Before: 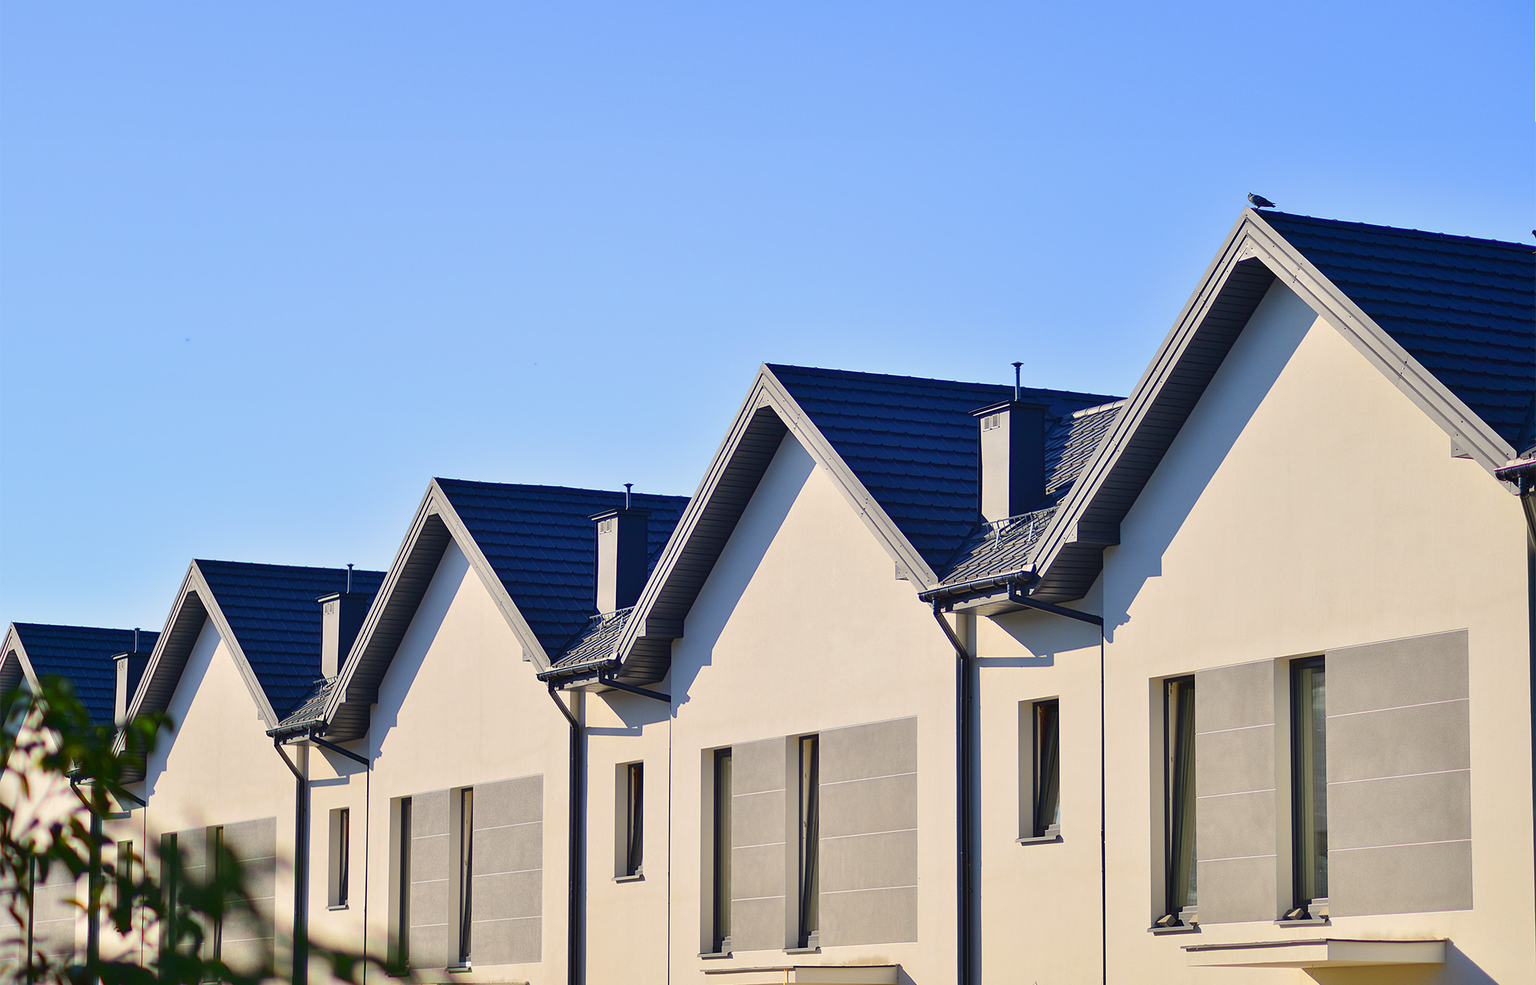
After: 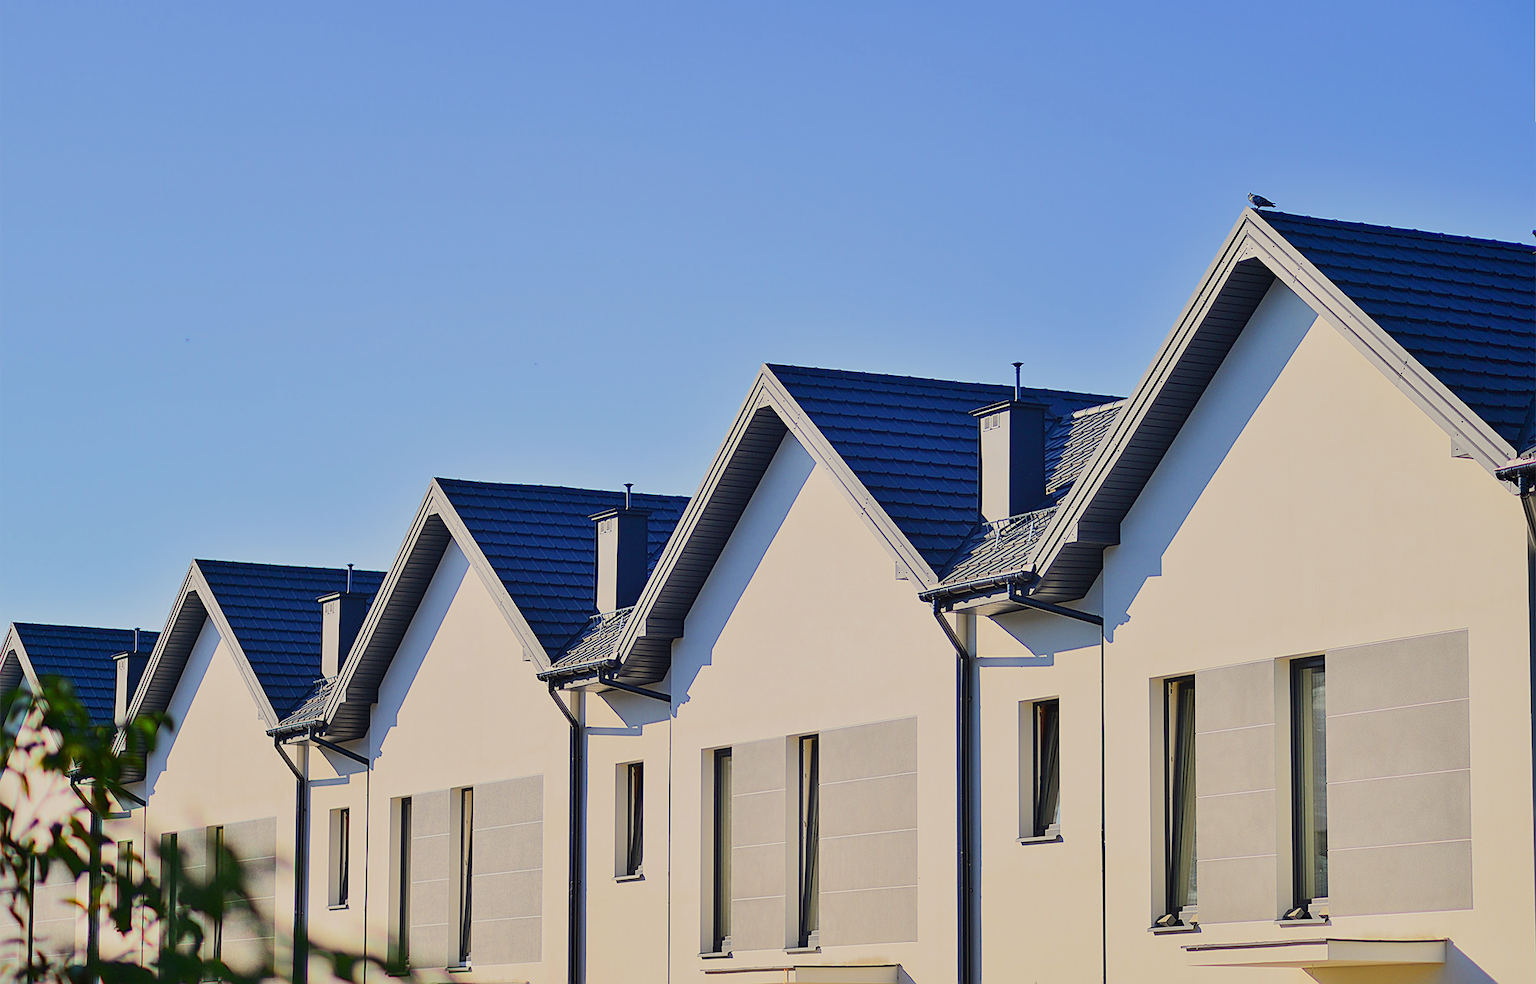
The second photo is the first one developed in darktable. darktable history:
exposure: black level correction 0, exposure 0.498 EV, compensate exposure bias true, compensate highlight preservation false
filmic rgb: black relative exposure -7.22 EV, white relative exposure 5.34 EV, hardness 3.02, preserve chrominance max RGB, color science v6 (2022), contrast in shadows safe, contrast in highlights safe
sharpen: on, module defaults
